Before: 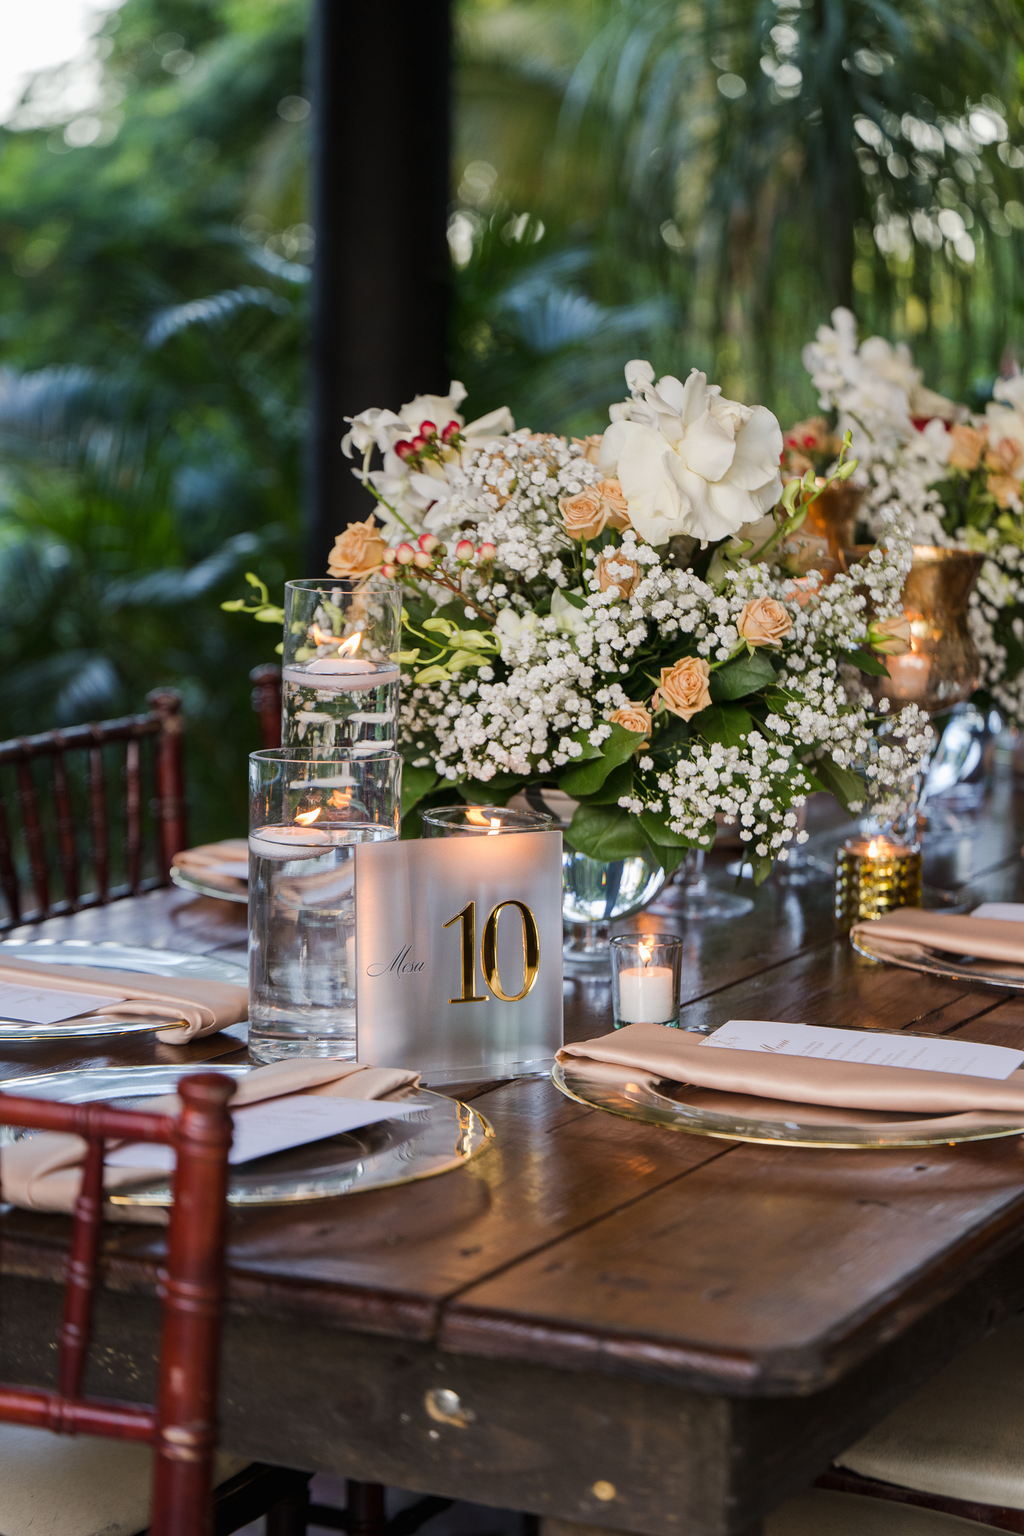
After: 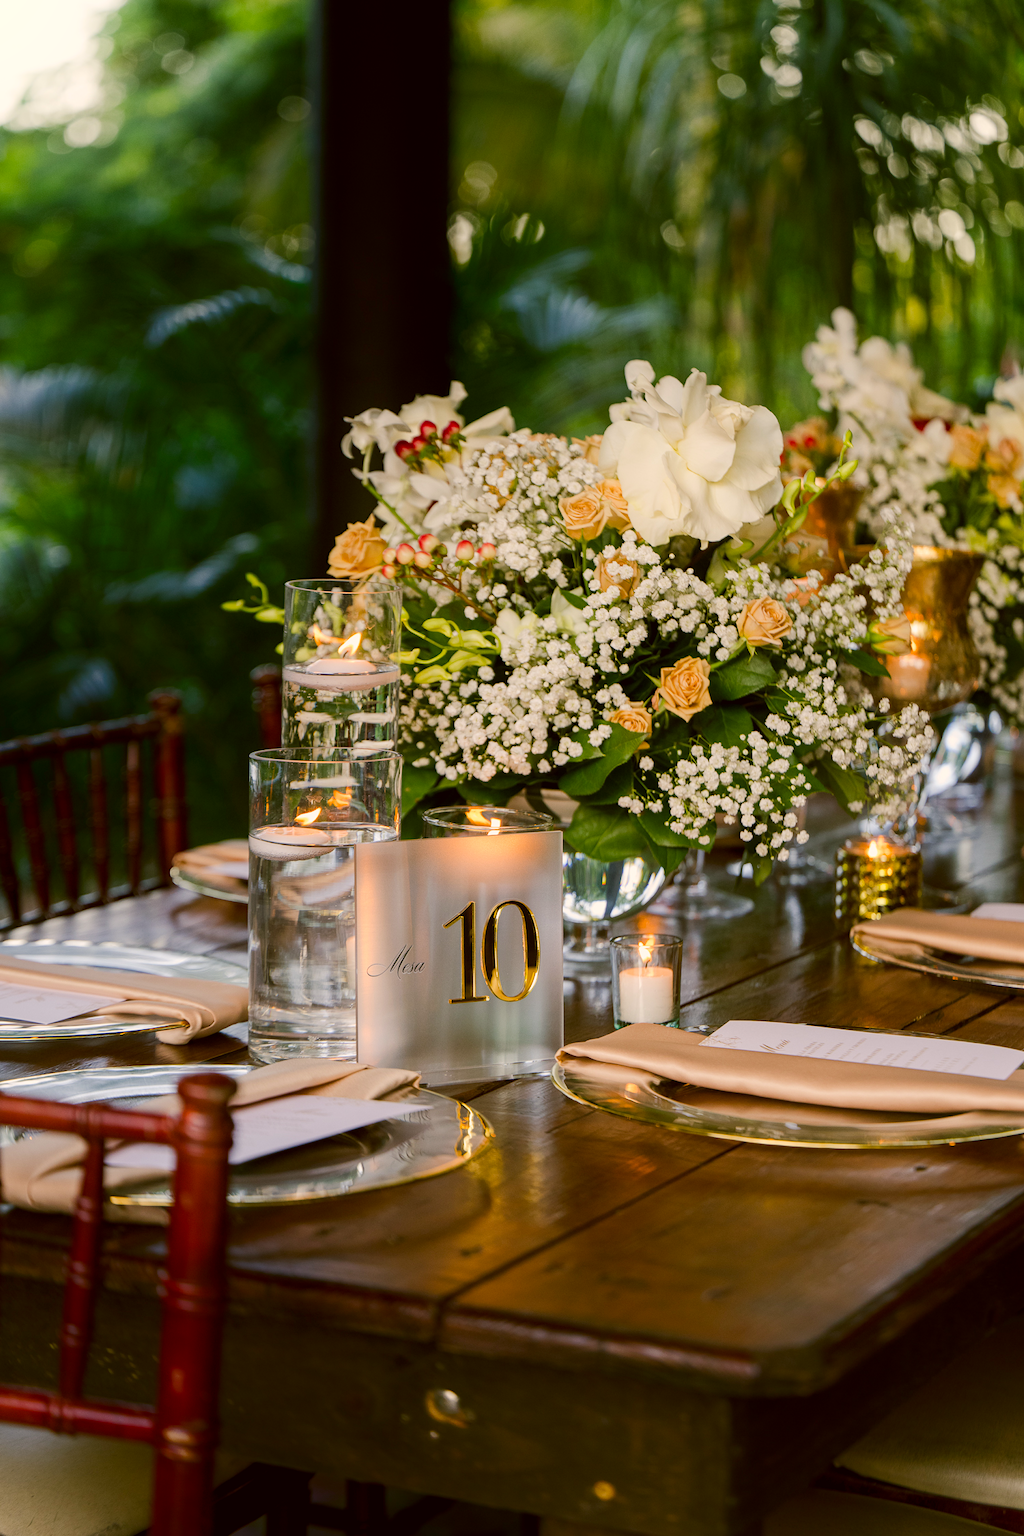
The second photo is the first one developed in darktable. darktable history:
color balance rgb: shadows lift › chroma 2%, shadows lift › hue 217.2°, power › chroma 0.25%, power › hue 60°, highlights gain › chroma 1.5%, highlights gain › hue 309.6°, global offset › luminance -0.25%, perceptual saturation grading › global saturation 15%, global vibrance 15%
color correction: highlights a* -1.43, highlights b* 10.12, shadows a* 0.395, shadows b* 19.35
shadows and highlights: shadows -54.3, highlights 86.09, soften with gaussian
